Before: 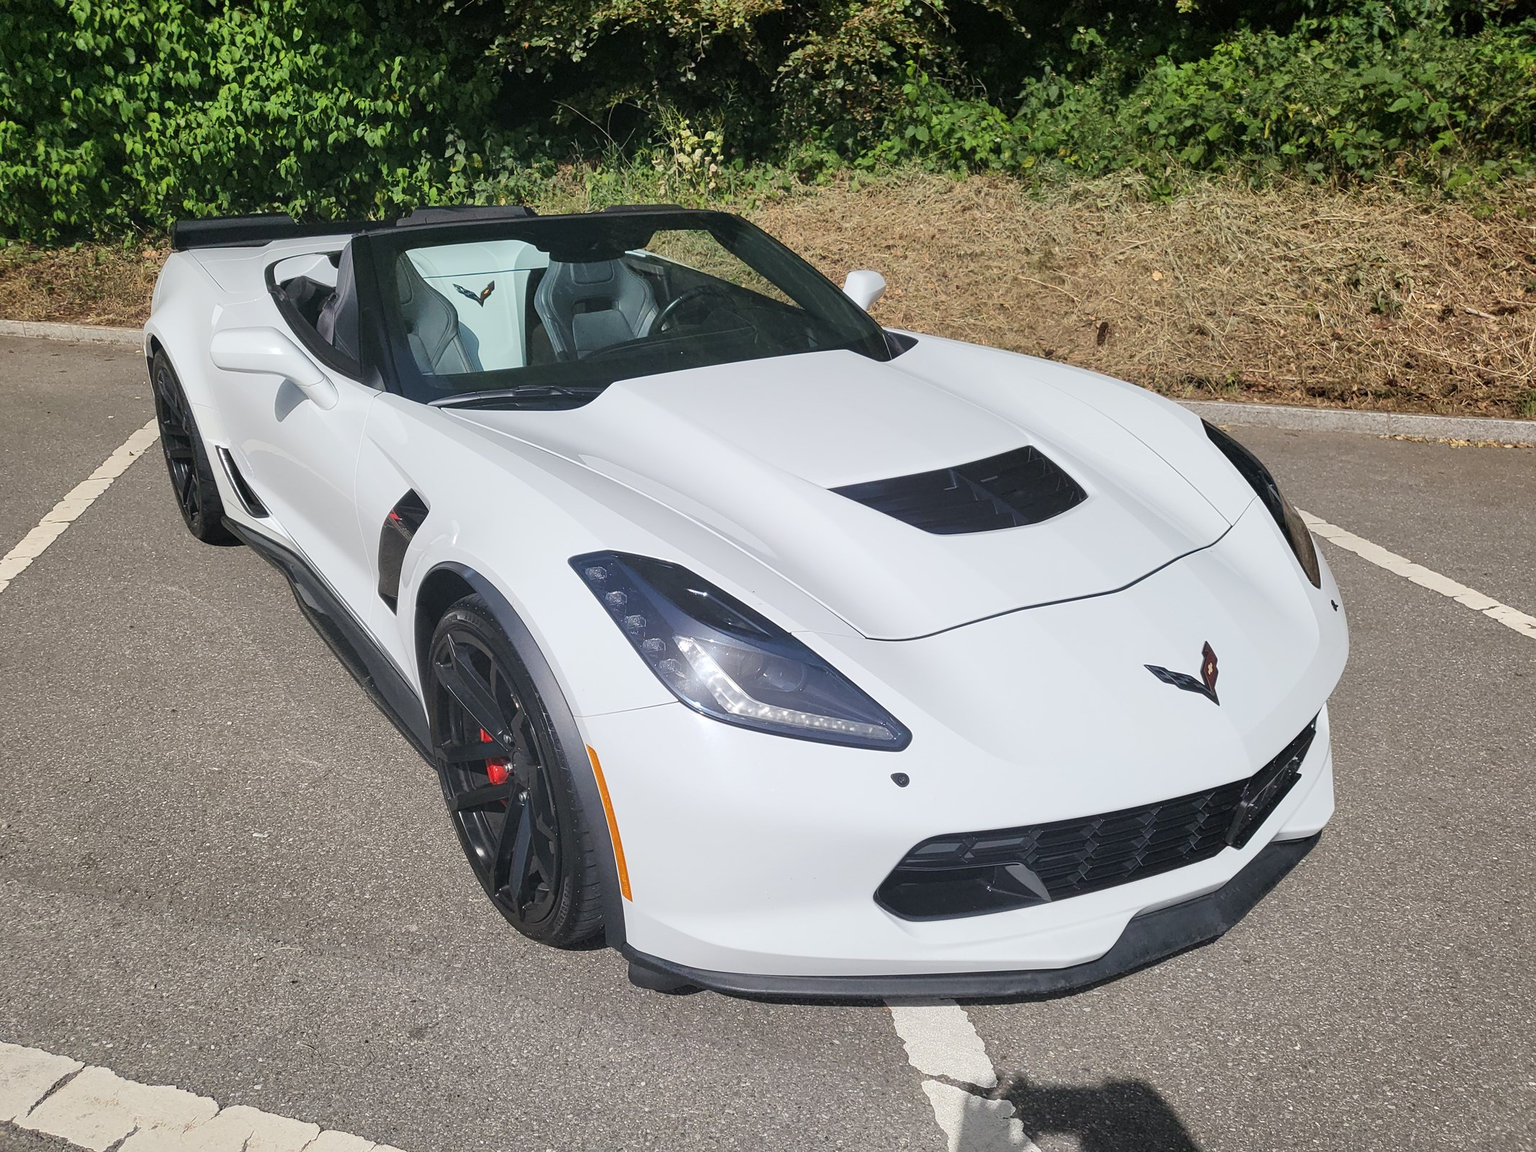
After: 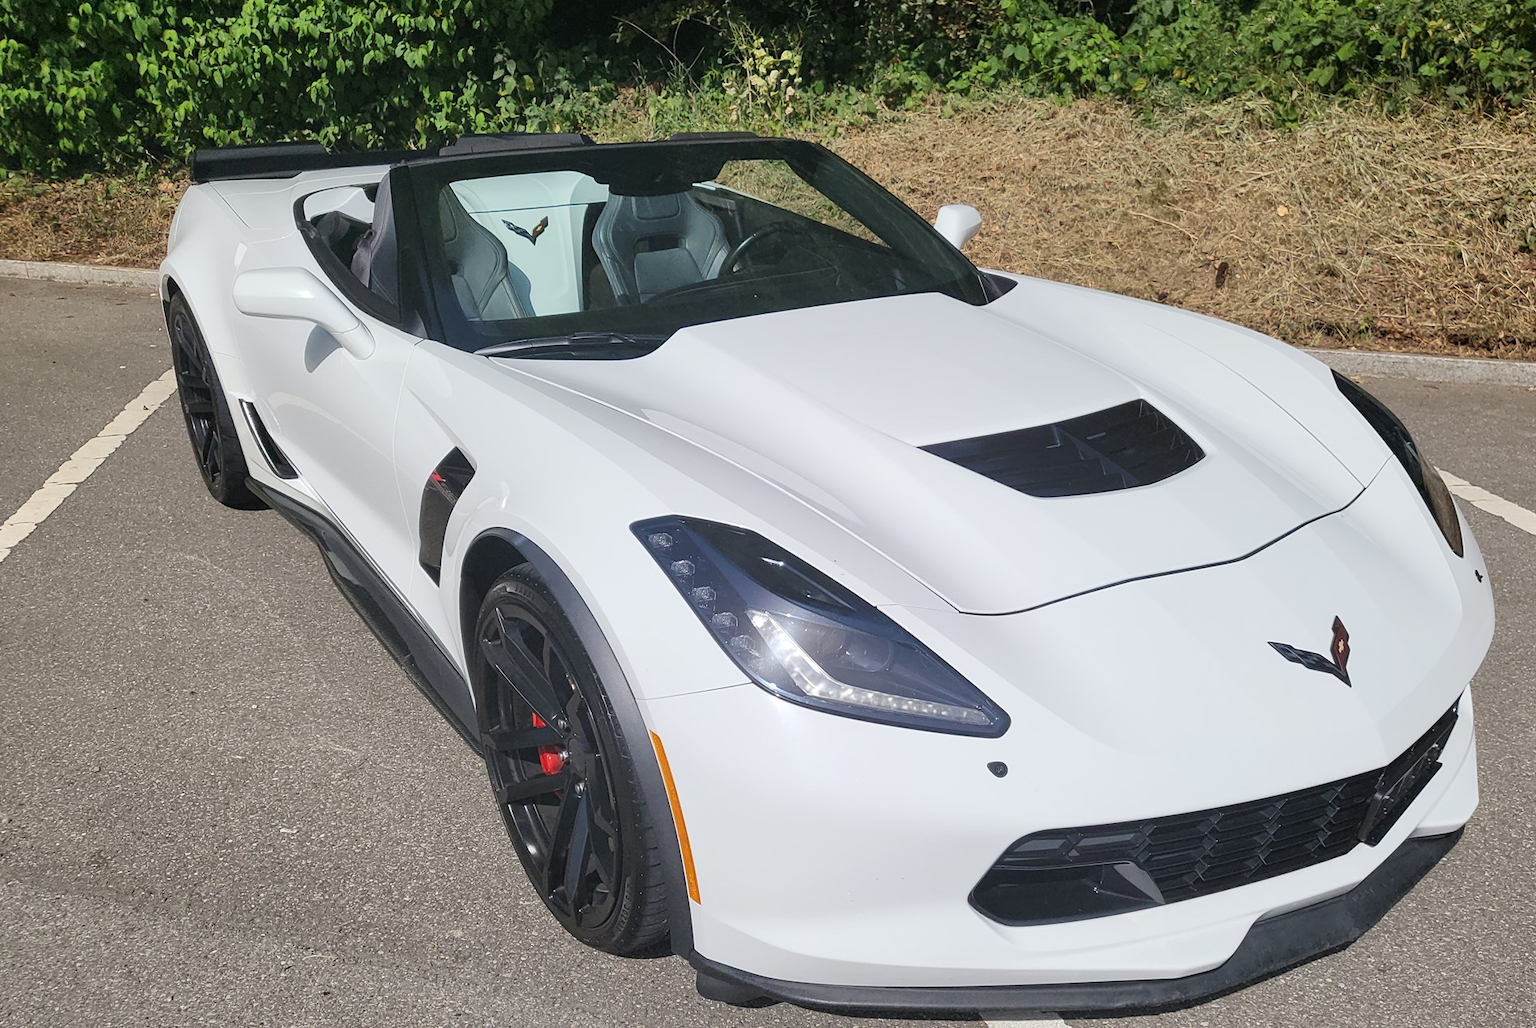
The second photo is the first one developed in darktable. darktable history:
crop: top 7.49%, right 9.717%, bottom 11.943%
tone equalizer: on, module defaults
